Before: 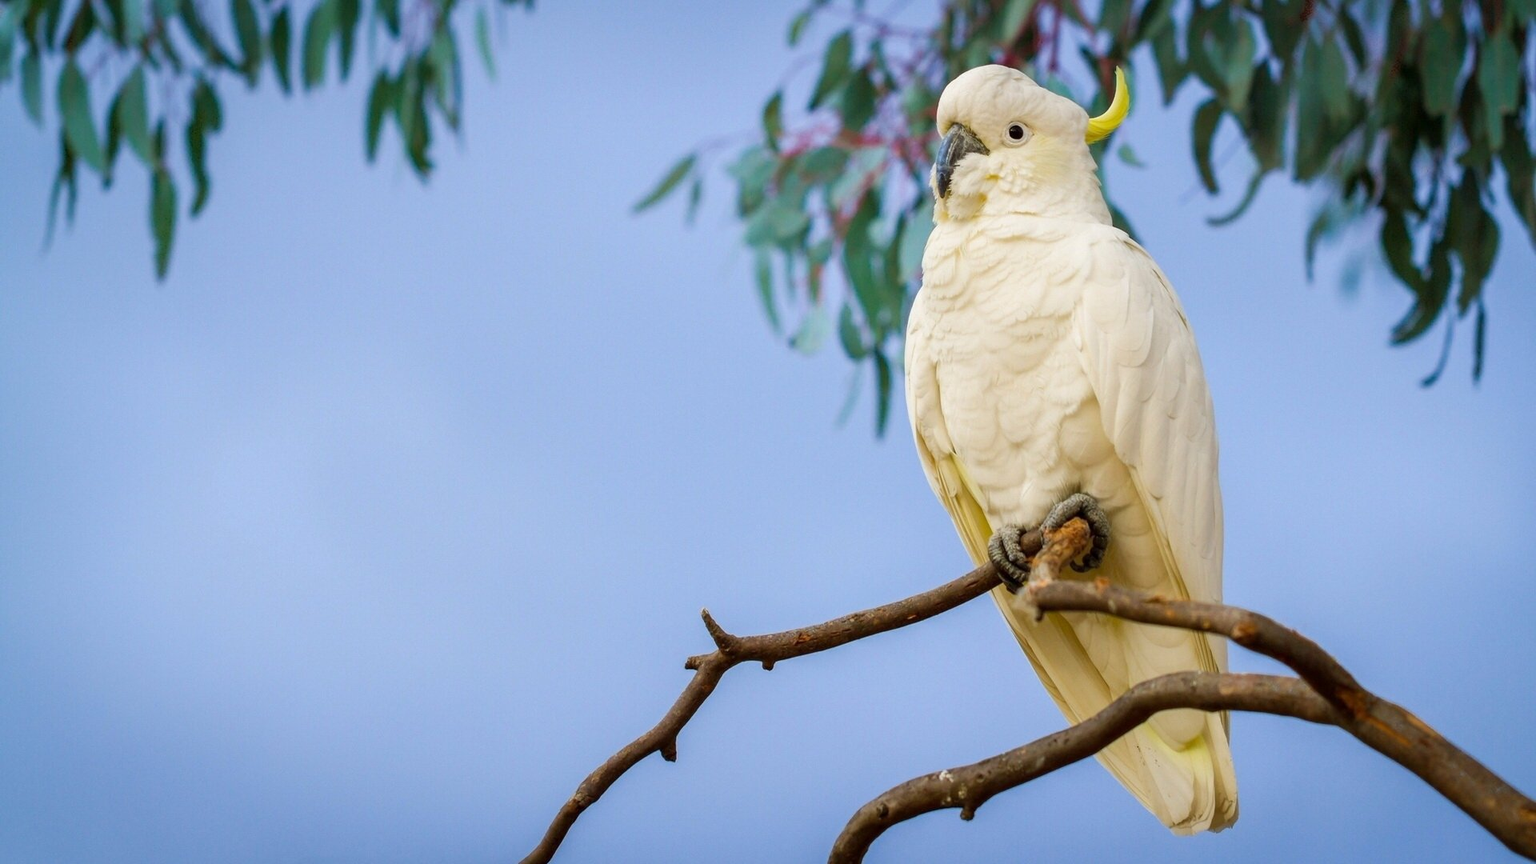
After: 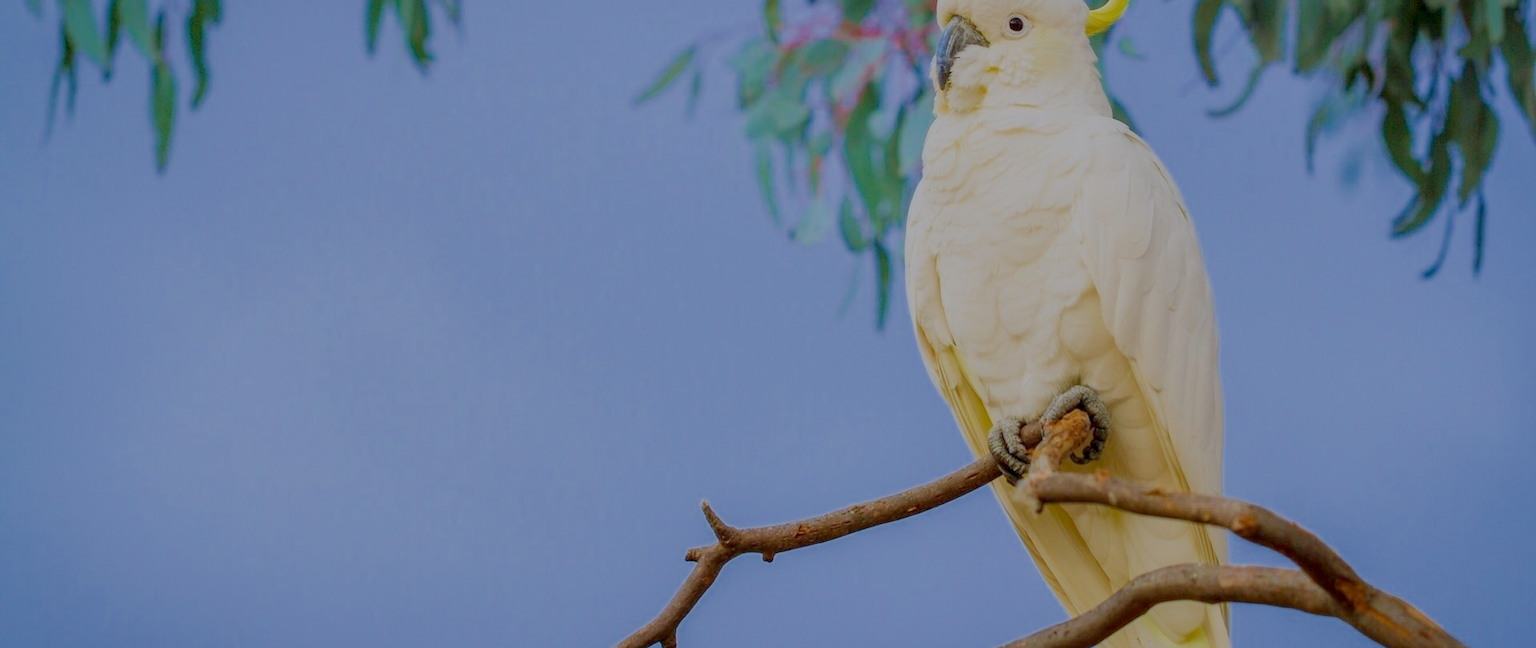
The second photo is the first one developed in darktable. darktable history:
white balance: red 0.984, blue 1.059
filmic rgb: black relative exposure -14 EV, white relative exposure 8 EV, threshold 3 EV, hardness 3.74, latitude 50%, contrast 0.5, color science v5 (2021), contrast in shadows safe, contrast in highlights safe, enable highlight reconstruction true
local contrast: on, module defaults
crop and rotate: top 12.5%, bottom 12.5%
